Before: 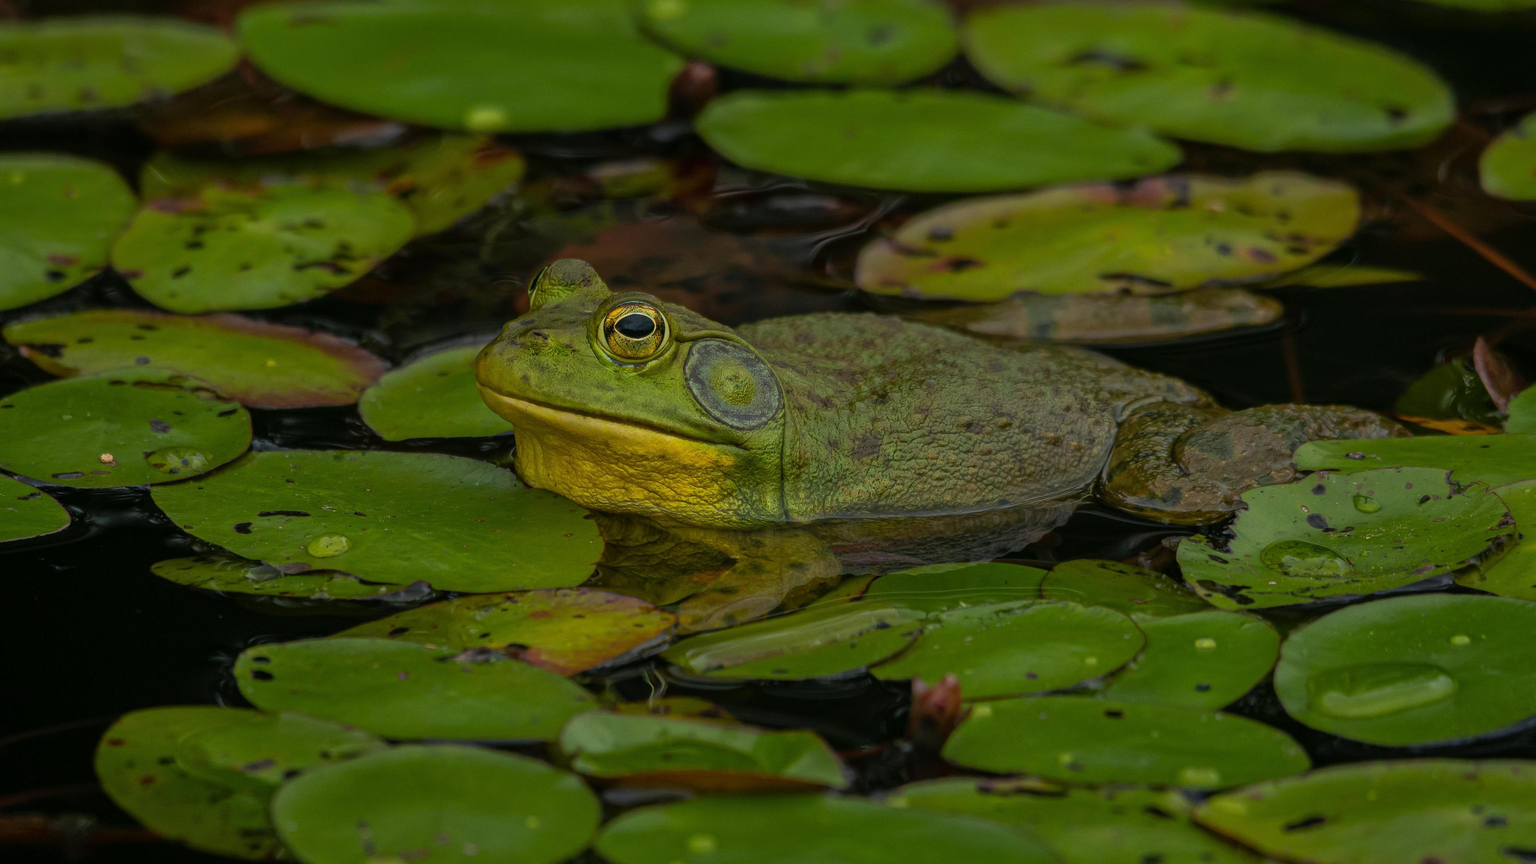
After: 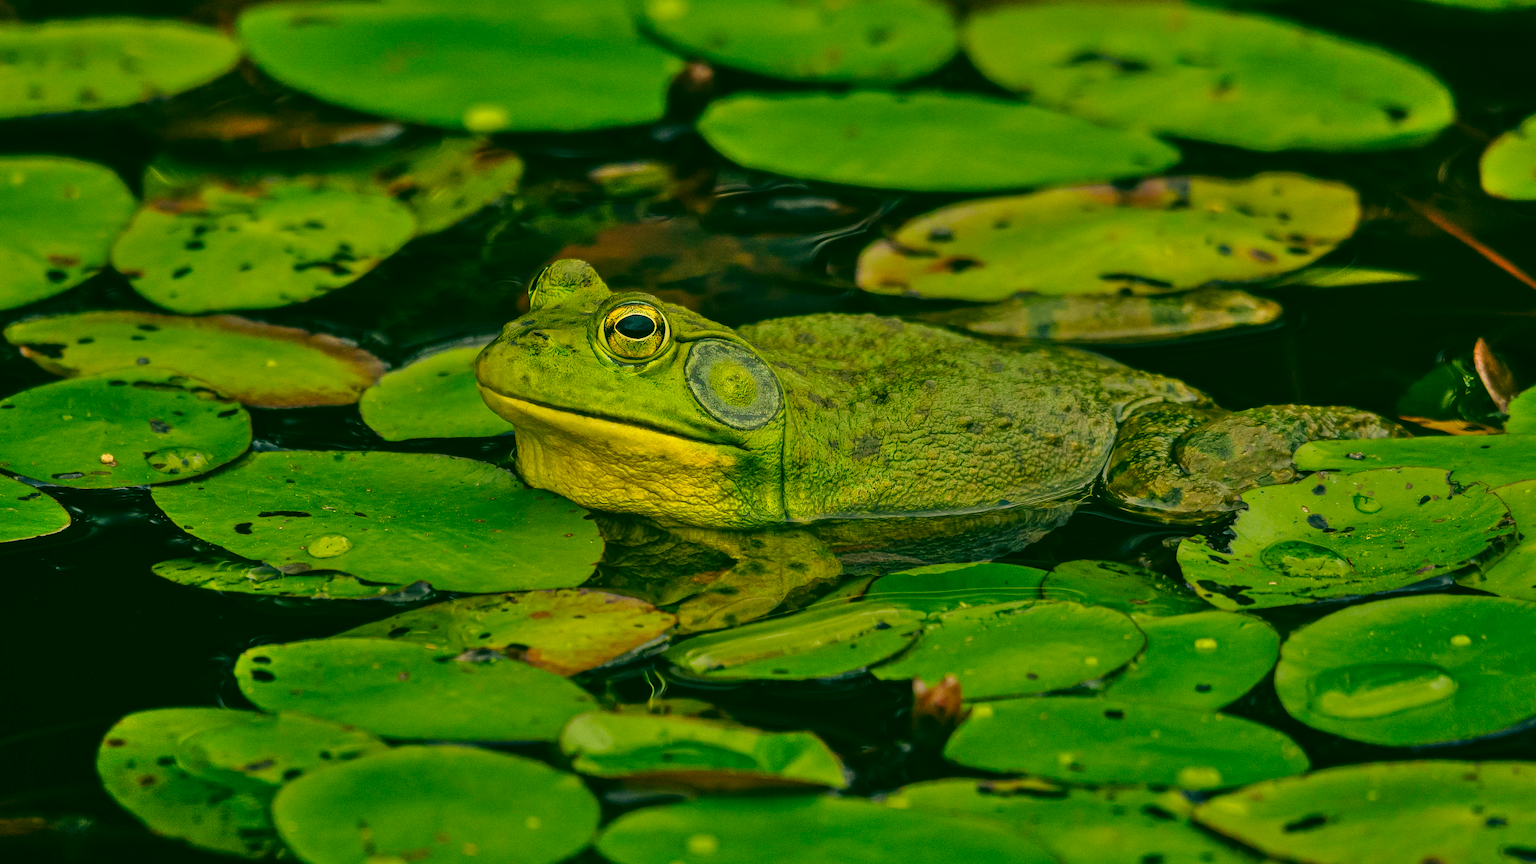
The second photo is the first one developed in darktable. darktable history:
shadows and highlights: low approximation 0.01, soften with gaussian
color correction: highlights a* 5.62, highlights b* 33.57, shadows a* -25.86, shadows b* 4.02
base curve: curves: ch0 [(0, 0) (0.028, 0.03) (0.121, 0.232) (0.46, 0.748) (0.859, 0.968) (1, 1)], preserve colors none
